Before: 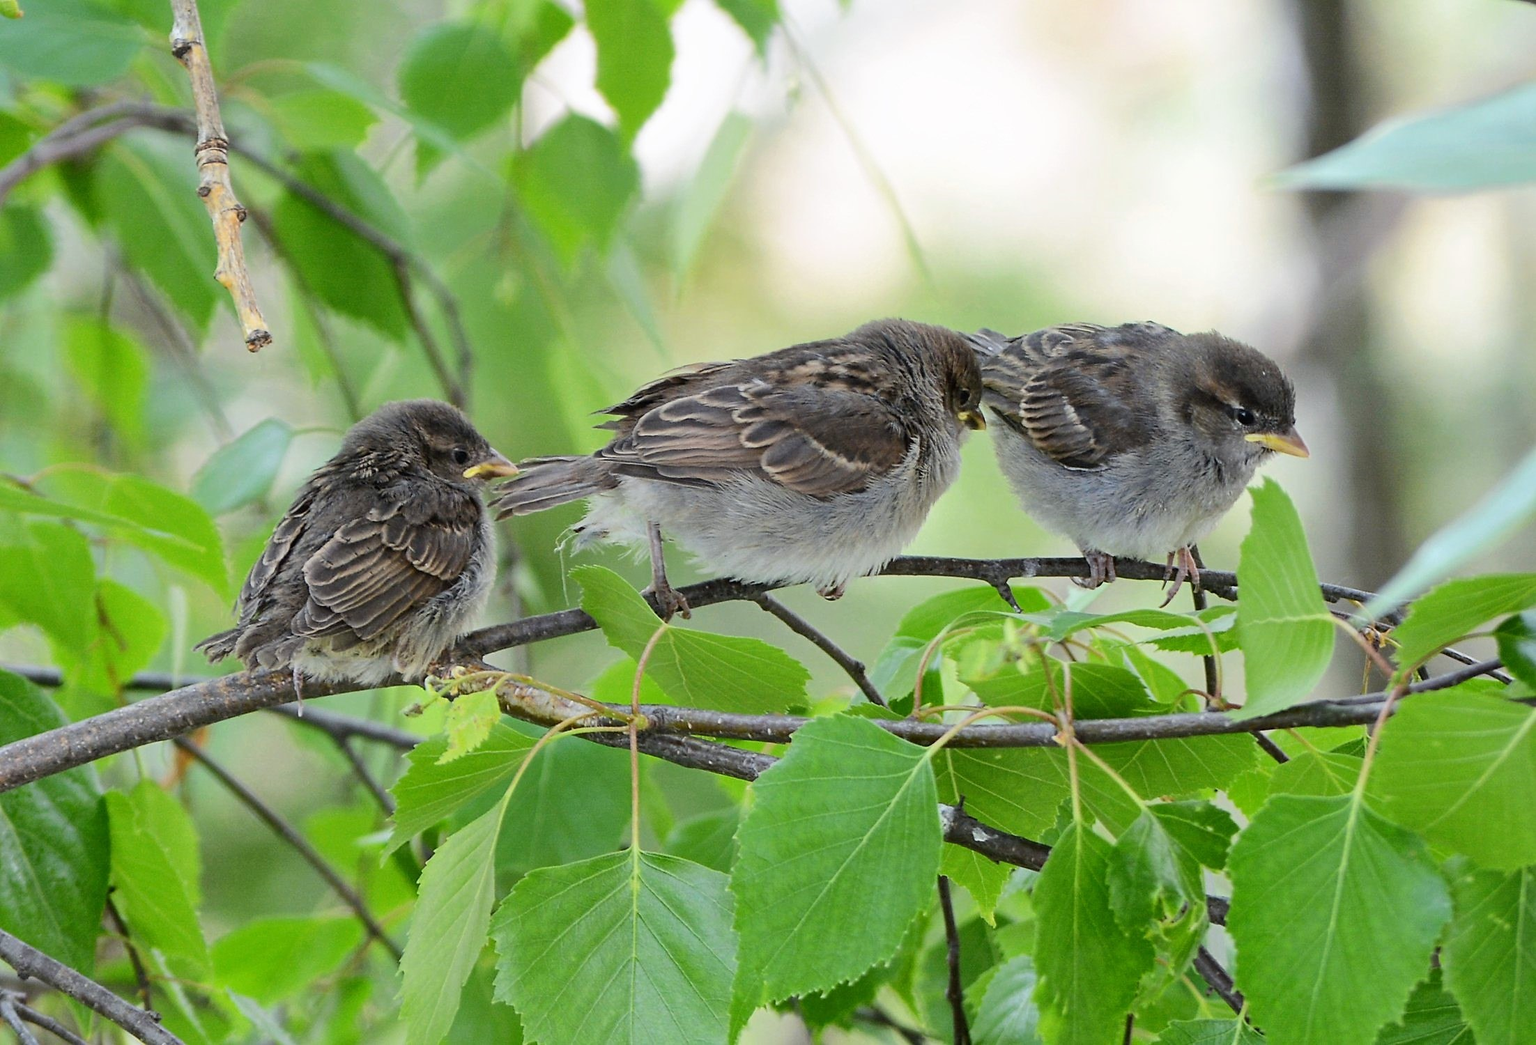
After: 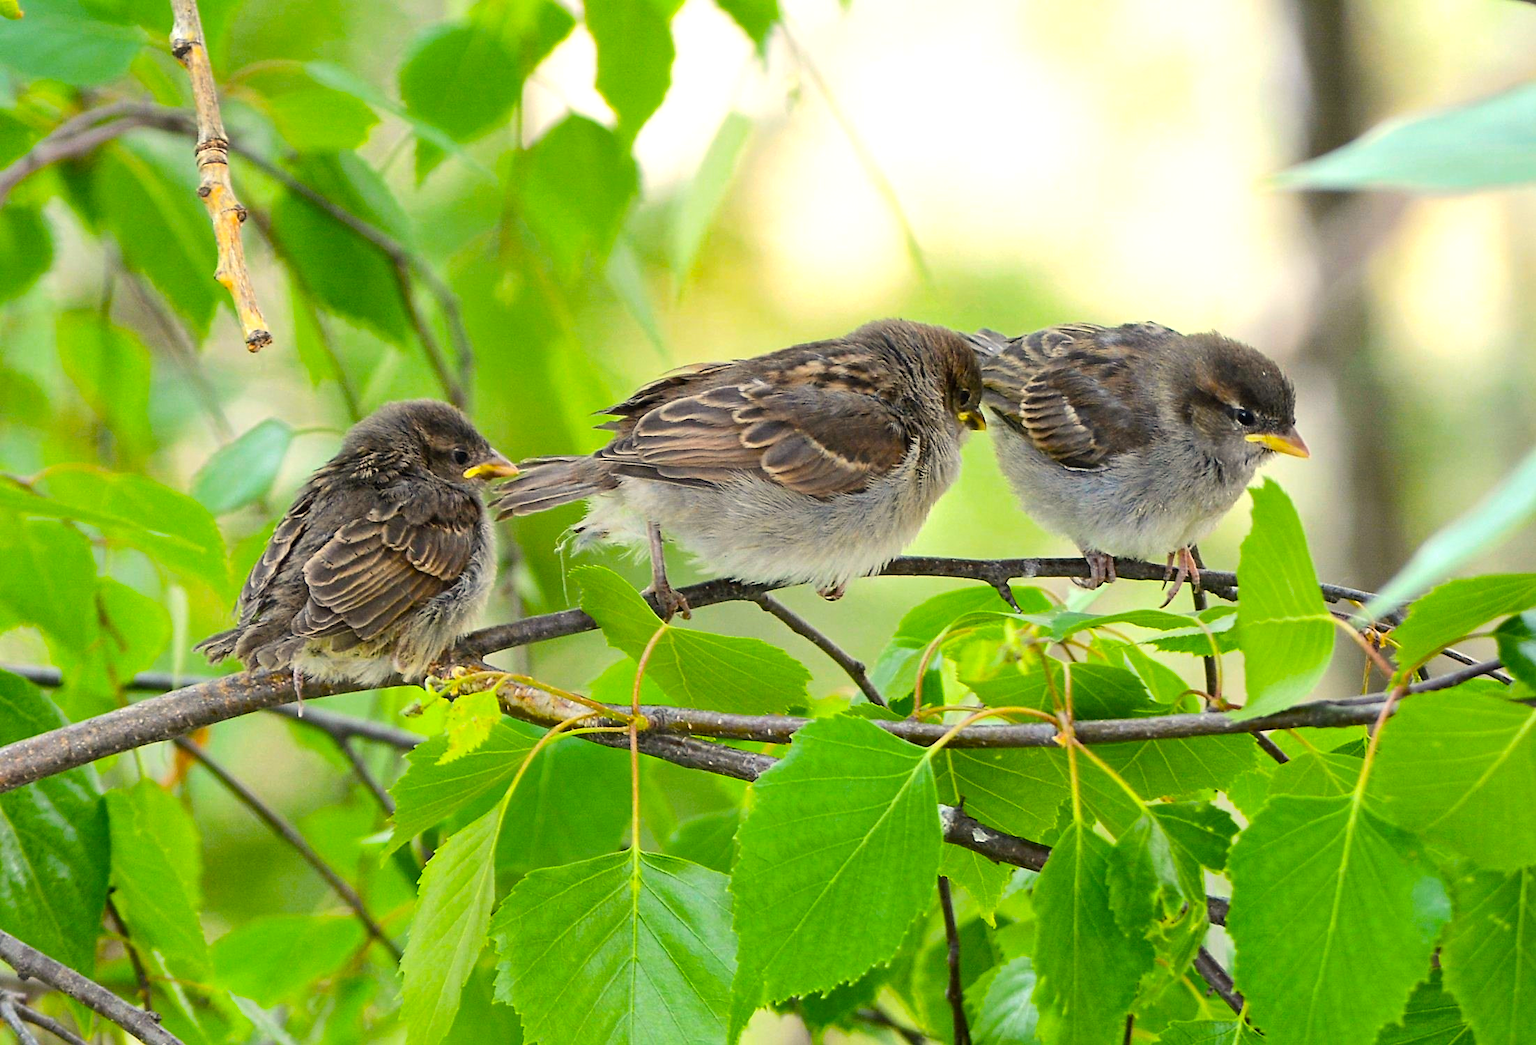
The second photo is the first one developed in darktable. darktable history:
color balance rgb: perceptual saturation grading › global saturation 36%, perceptual brilliance grading › global brilliance 10%, global vibrance 20%
white balance: red 1.045, blue 0.932
